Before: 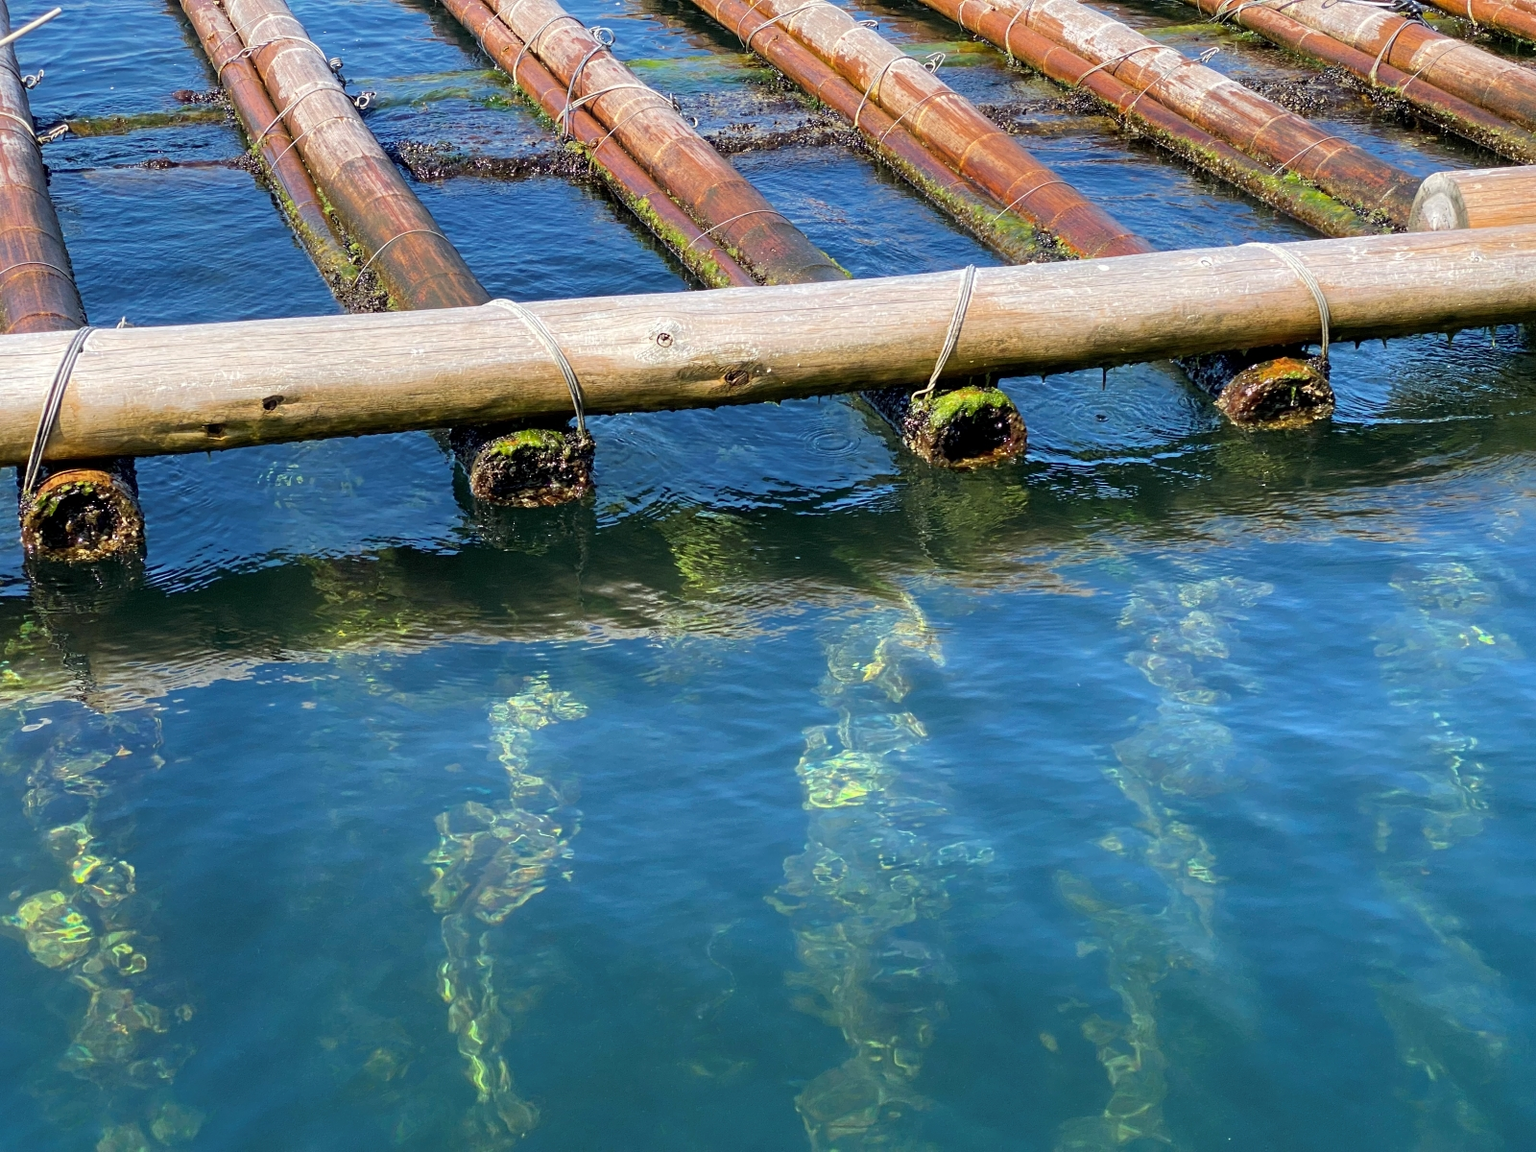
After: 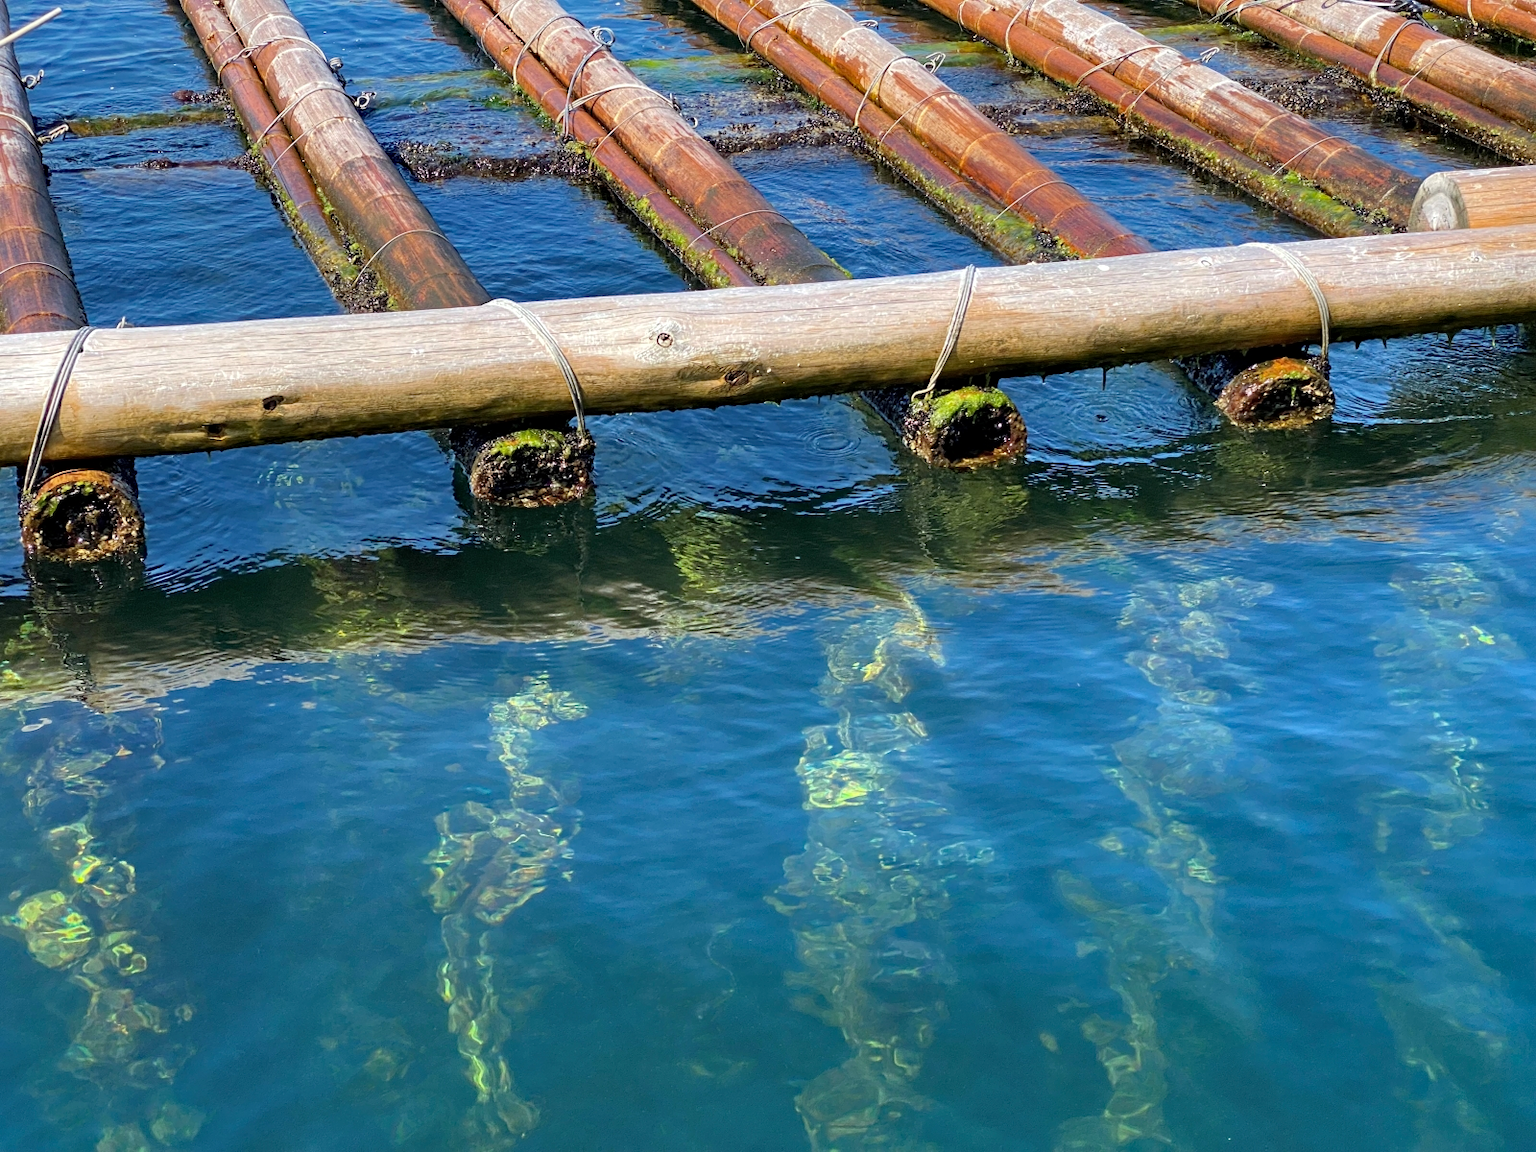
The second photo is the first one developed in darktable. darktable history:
haze removal: compatibility mode true, adaptive false
shadows and highlights: shadows 53.2, soften with gaussian
